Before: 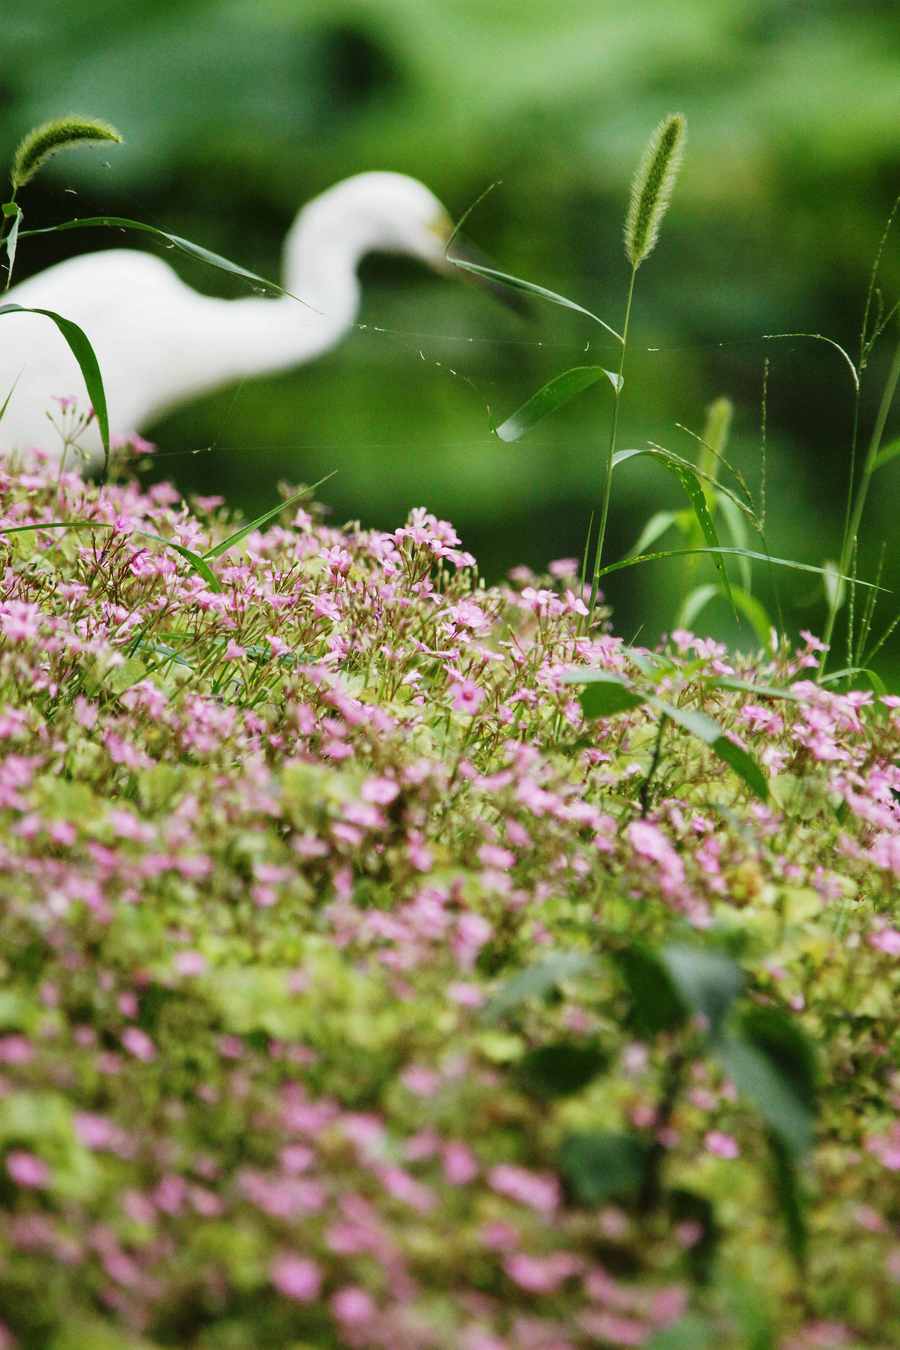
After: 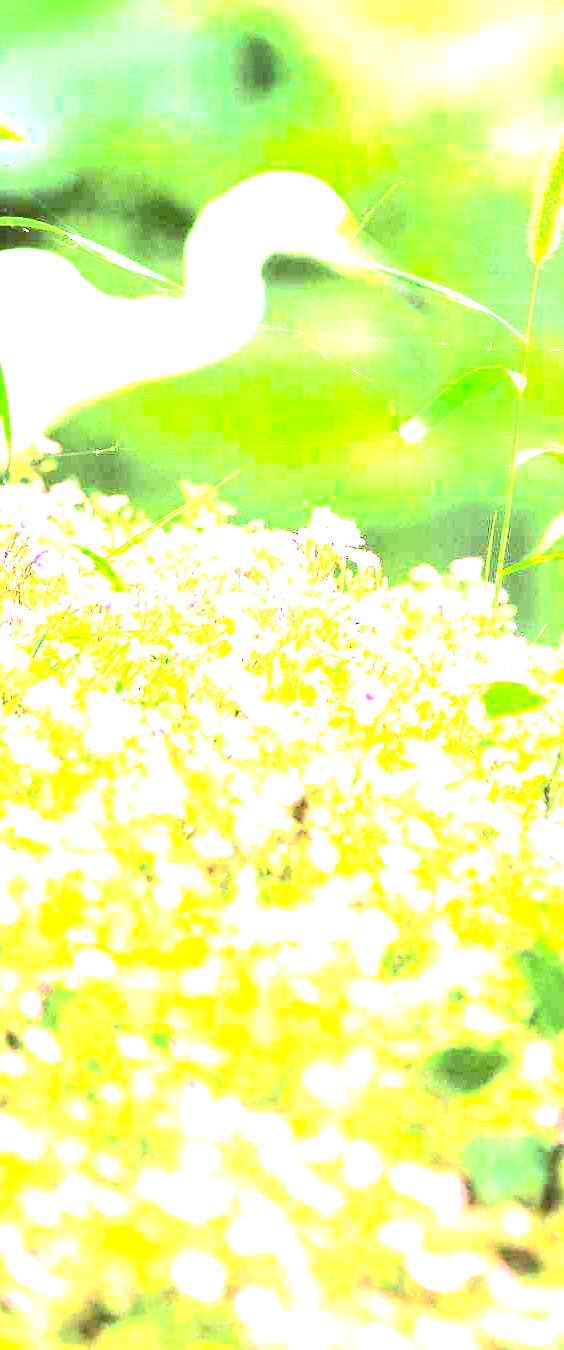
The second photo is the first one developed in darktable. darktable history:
contrast brightness saturation: contrast 0.29
exposure: black level correction 0, exposure 4.084 EV, compensate highlight preservation false
crop: left 10.855%, right 26.437%
